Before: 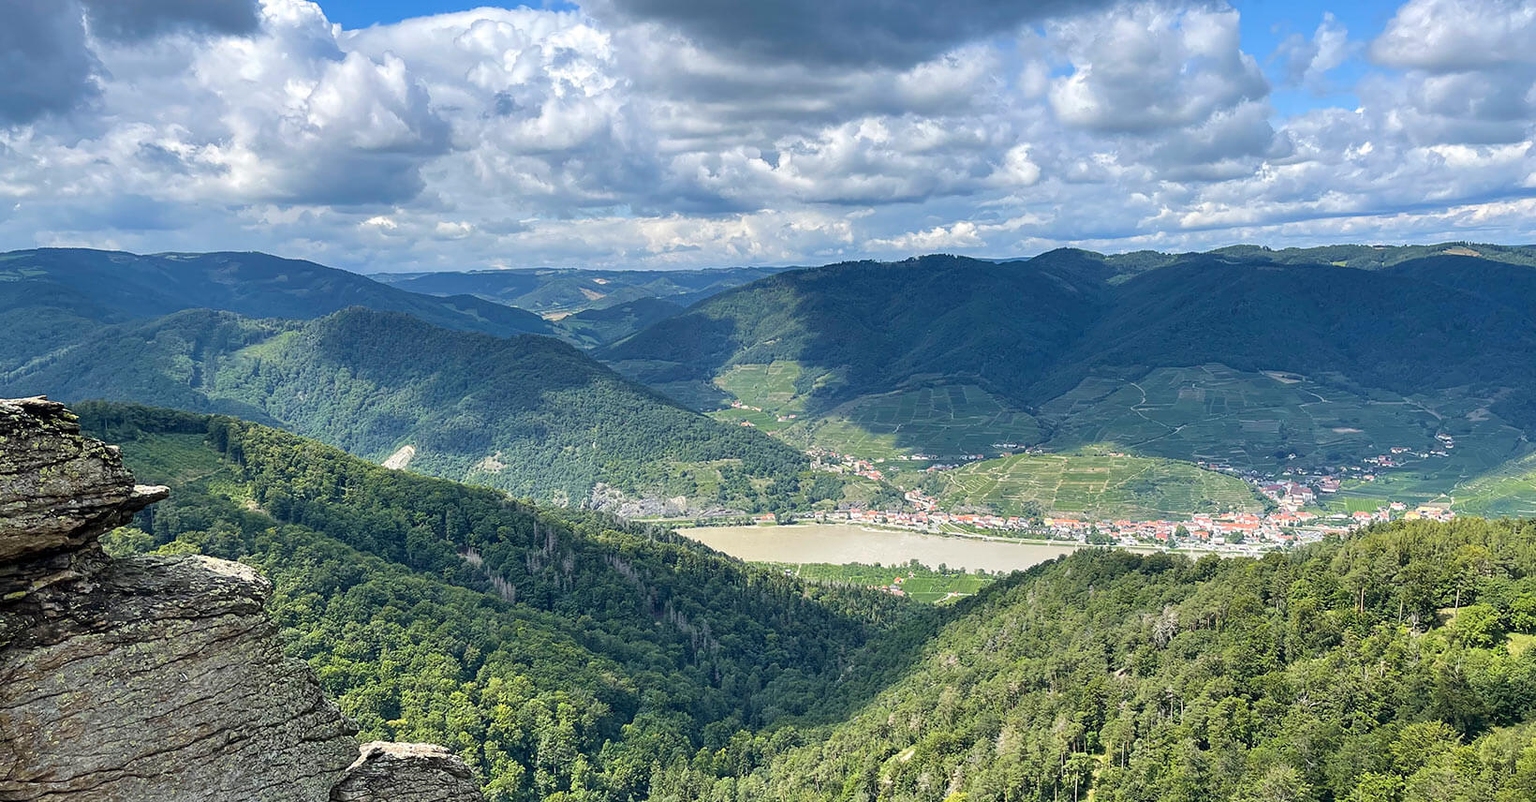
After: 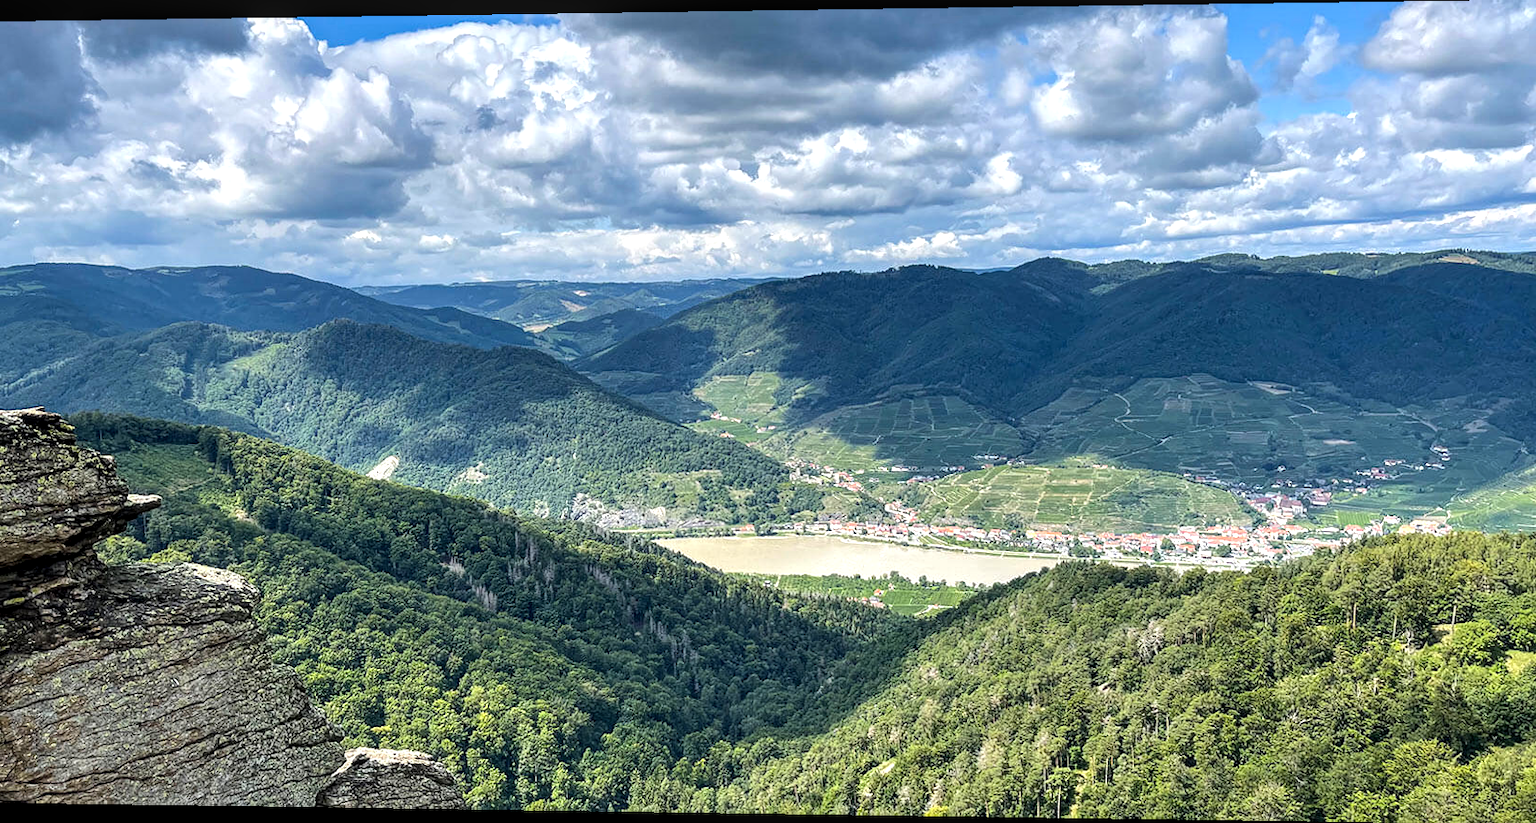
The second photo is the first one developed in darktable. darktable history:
local contrast: on, module defaults
tone equalizer: -8 EV -0.417 EV, -7 EV -0.389 EV, -6 EV -0.333 EV, -5 EV -0.222 EV, -3 EV 0.222 EV, -2 EV 0.333 EV, -1 EV 0.389 EV, +0 EV 0.417 EV, edges refinement/feathering 500, mask exposure compensation -1.57 EV, preserve details no
rotate and perspective: lens shift (horizontal) -0.055, automatic cropping off
